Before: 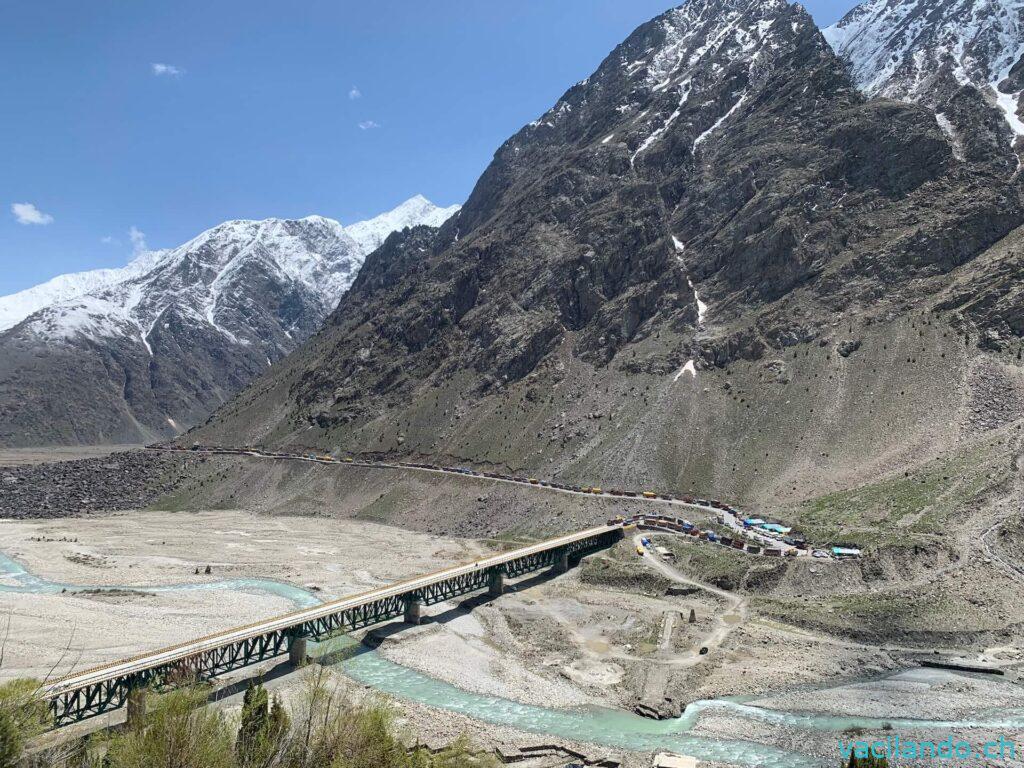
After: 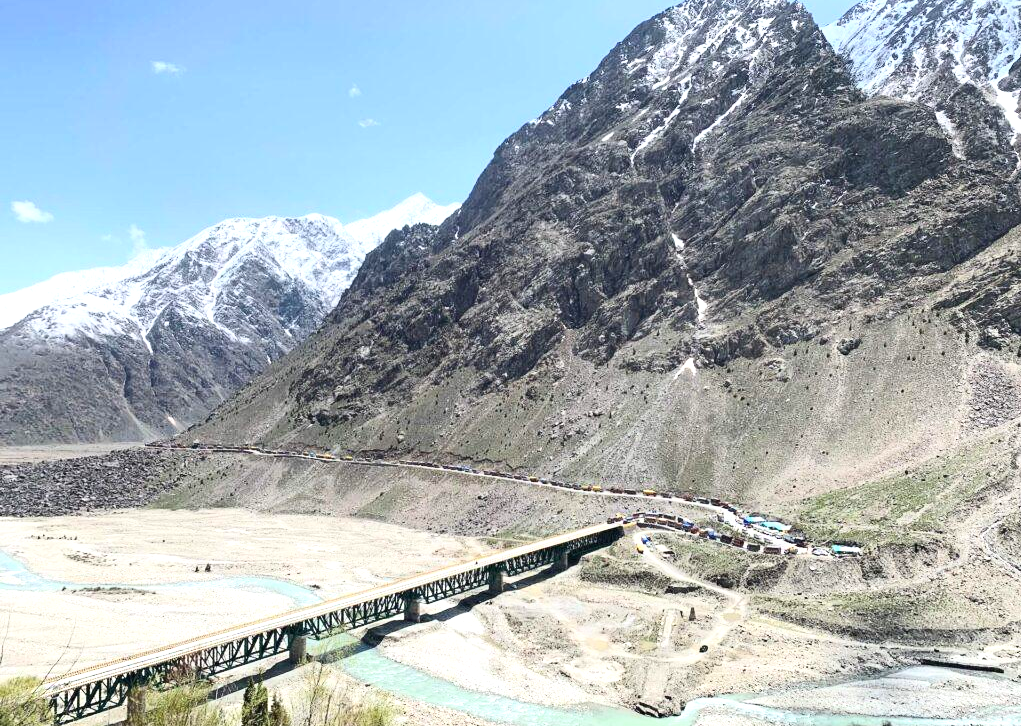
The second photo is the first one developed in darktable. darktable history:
crop: top 0.326%, right 0.258%, bottom 5.028%
exposure: black level correction 0, exposure 0.703 EV, compensate highlight preservation false
contrast brightness saturation: contrast 0.24, brightness 0.095
